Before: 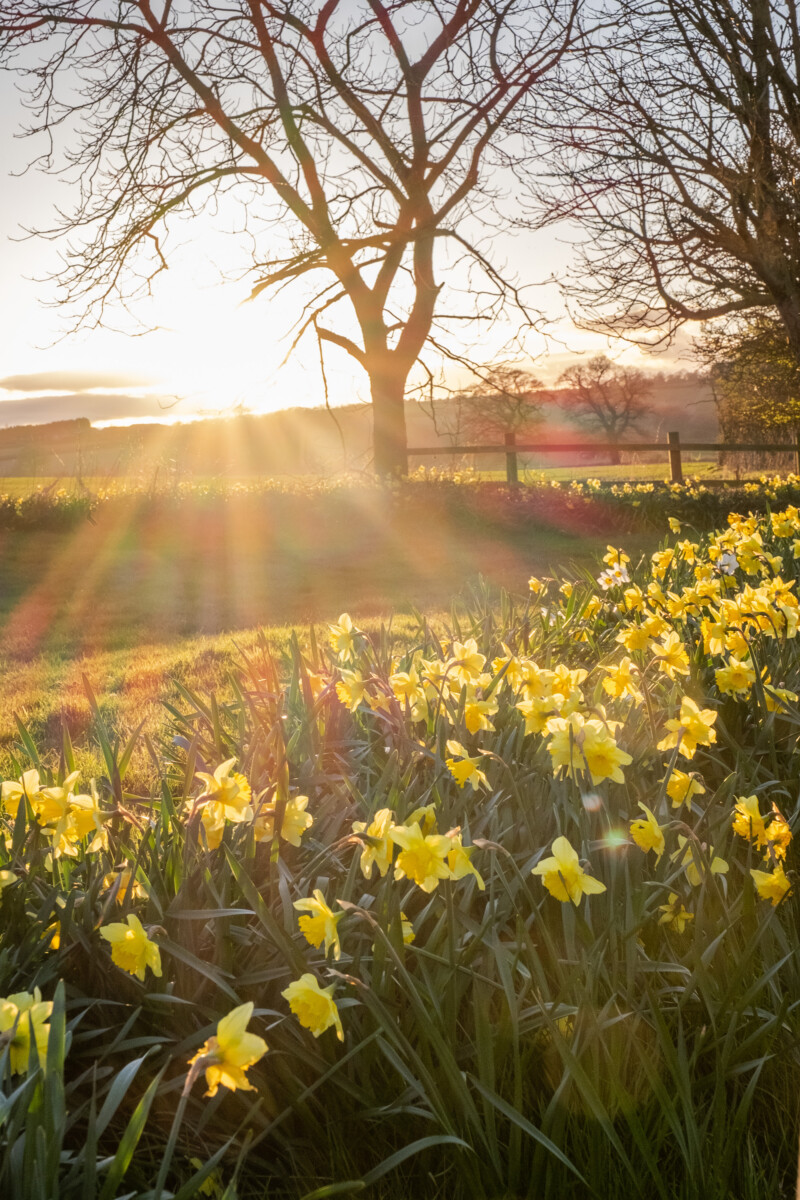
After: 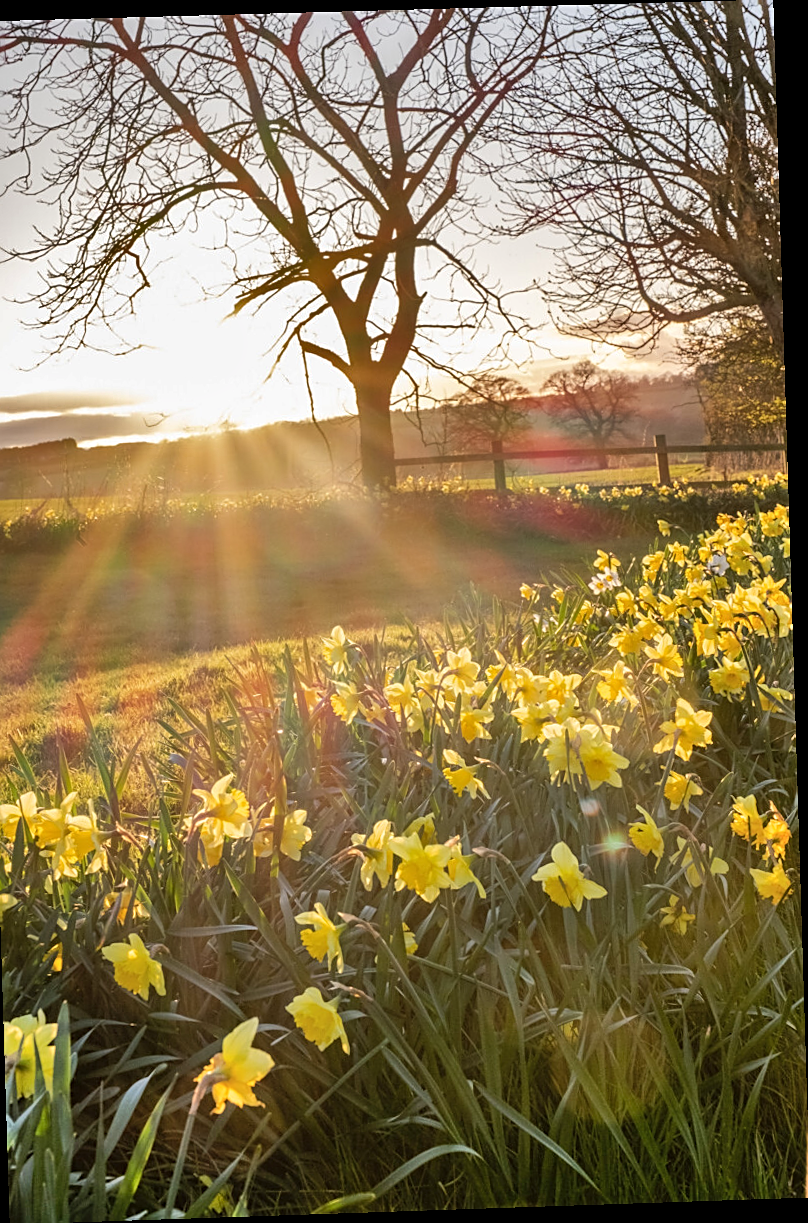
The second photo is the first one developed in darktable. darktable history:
sharpen: on, module defaults
exposure: exposure 0.02 EV, compensate highlight preservation false
rotate and perspective: rotation -1.77°, lens shift (horizontal) 0.004, automatic cropping off
crop and rotate: left 3.238%
shadows and highlights: radius 100.41, shadows 50.55, highlights -64.36, highlights color adjustment 49.82%, soften with gaussian
